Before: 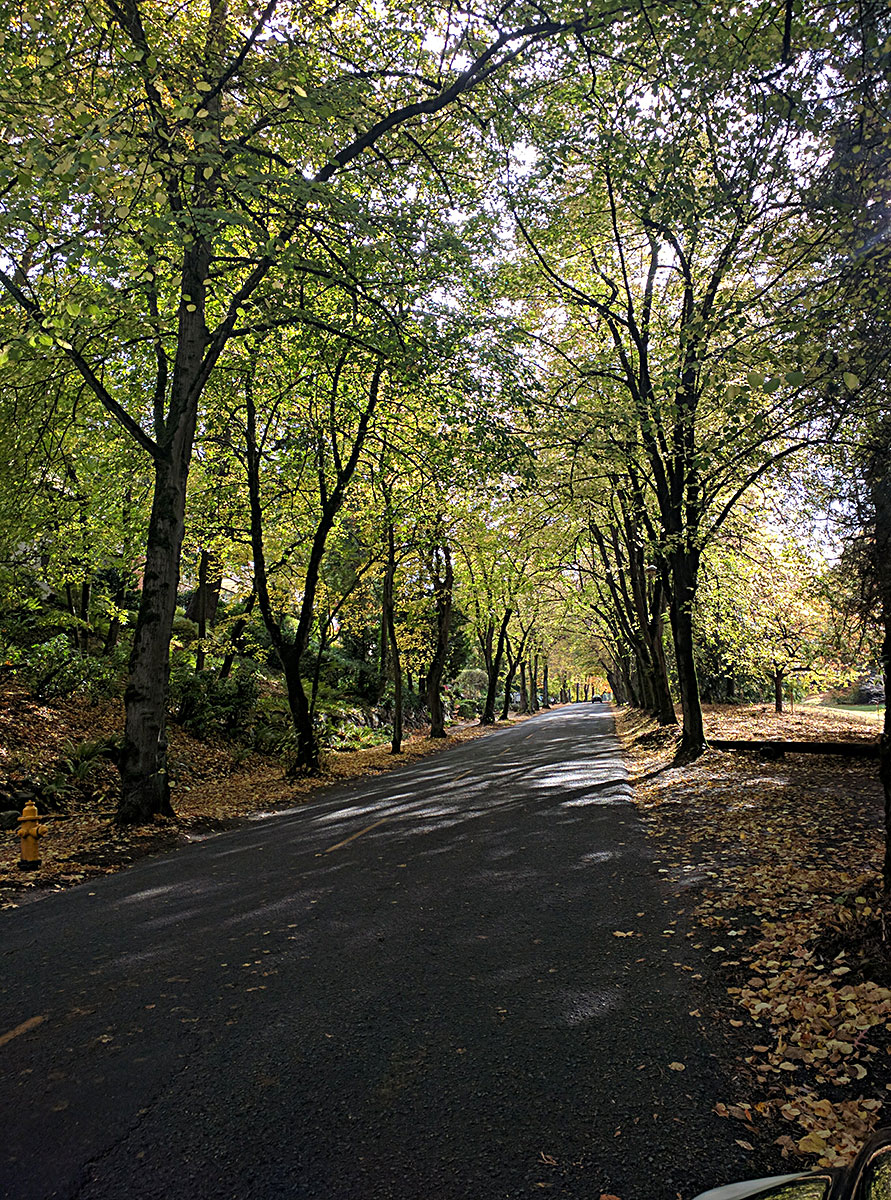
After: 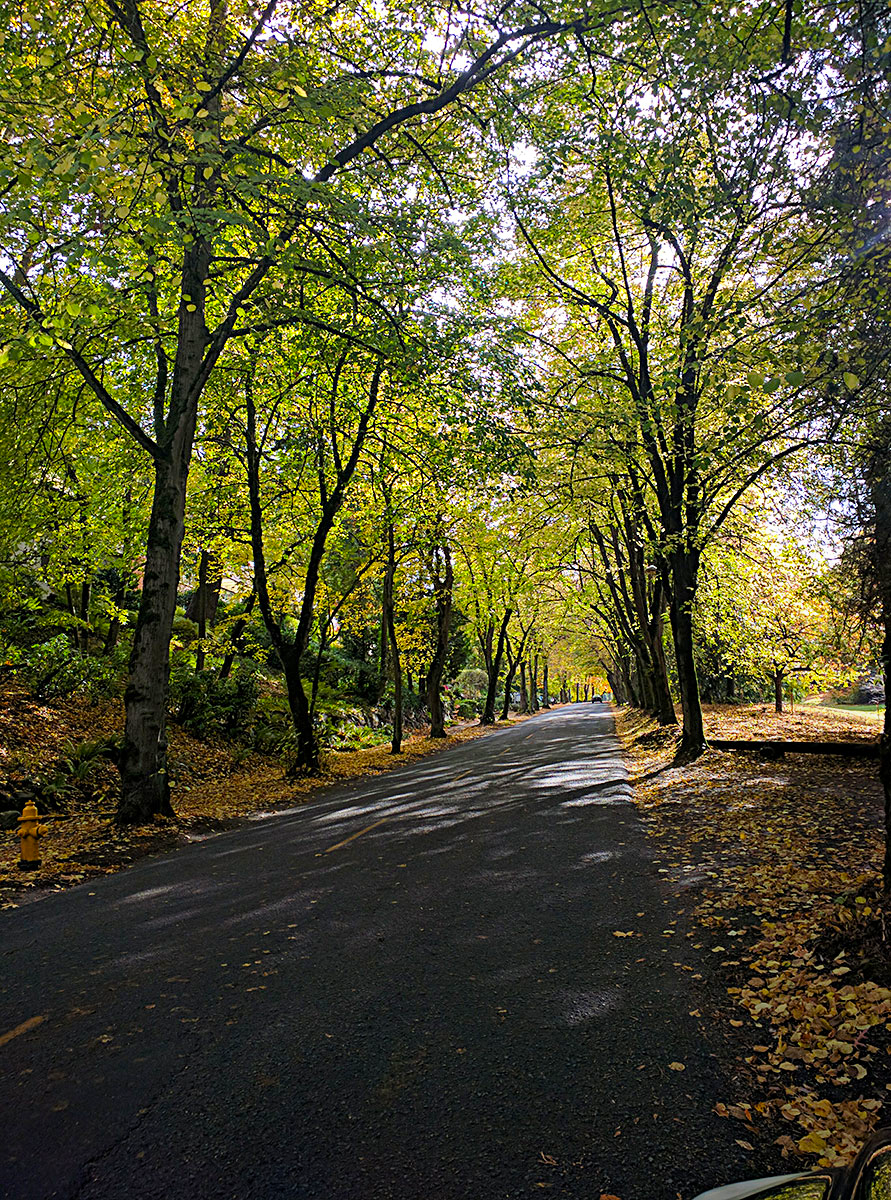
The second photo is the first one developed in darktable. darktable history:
graduated density: rotation -180°, offset 27.42
color balance rgb: perceptual saturation grading › global saturation 25%, perceptual brilliance grading › mid-tones 10%, perceptual brilliance grading › shadows 15%, global vibrance 20%
